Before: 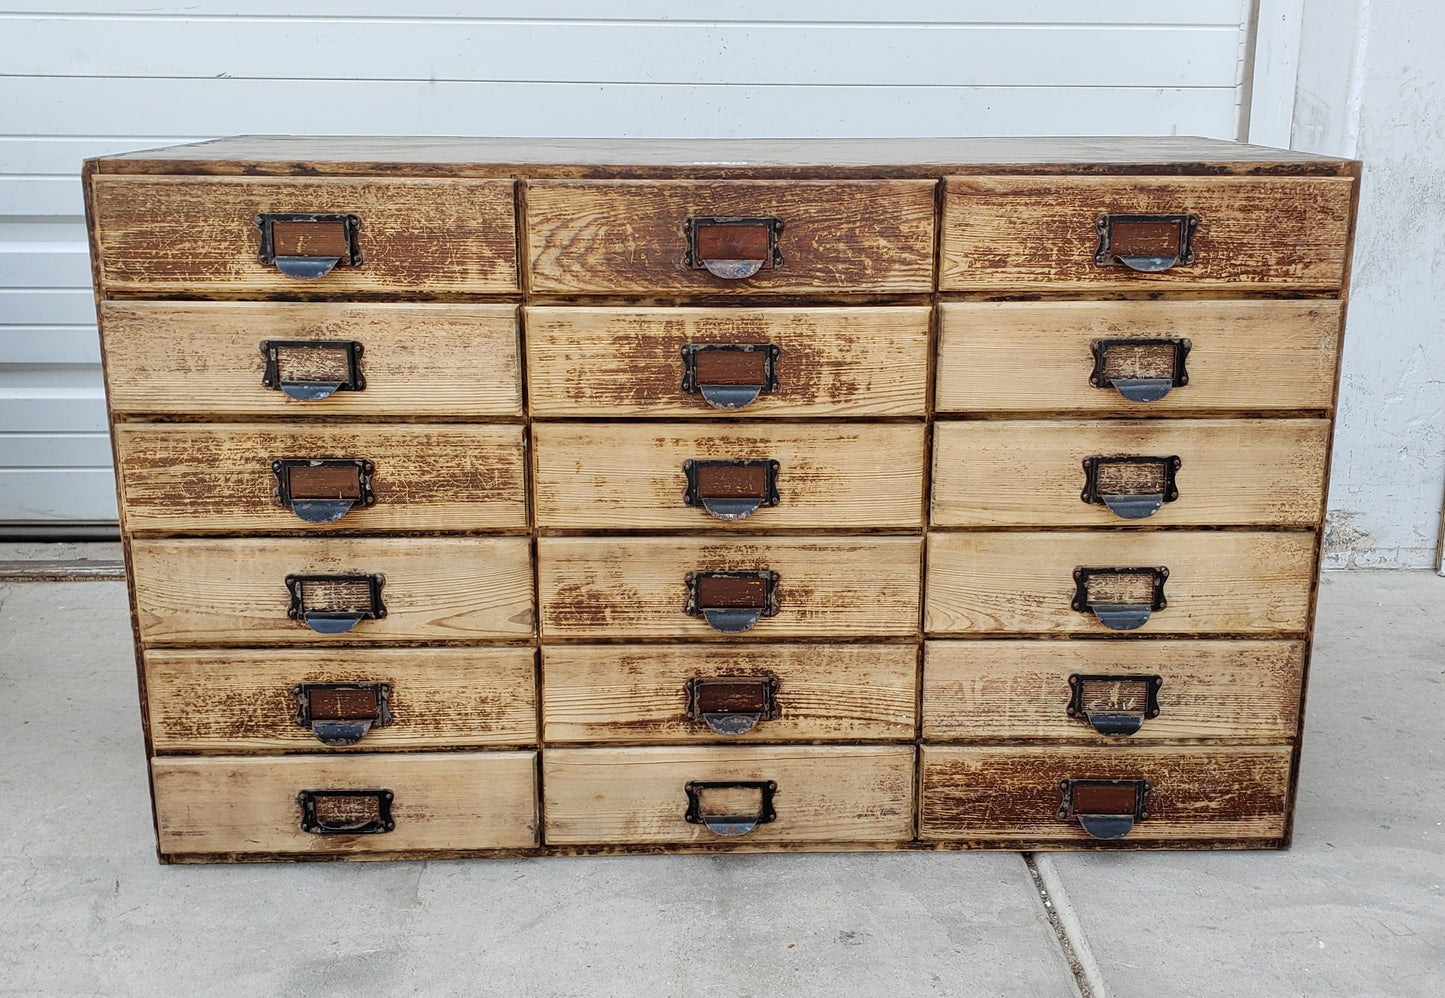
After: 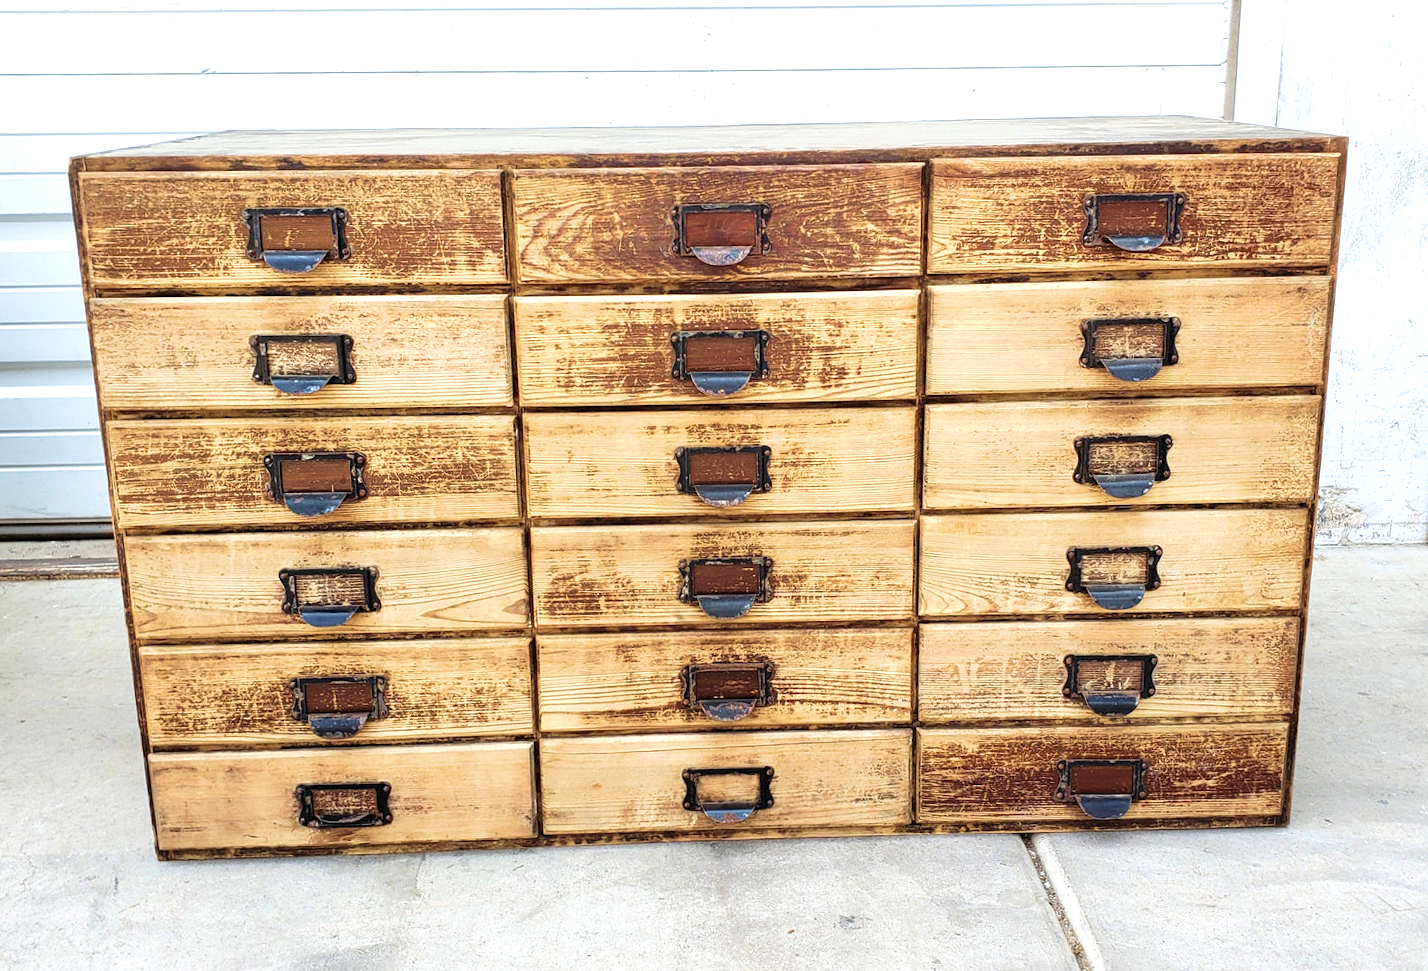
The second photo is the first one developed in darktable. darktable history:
rotate and perspective: rotation -1°, crop left 0.011, crop right 0.989, crop top 0.025, crop bottom 0.975
exposure: exposure 0.74 EV, compensate highlight preservation false
velvia: strength 45%
